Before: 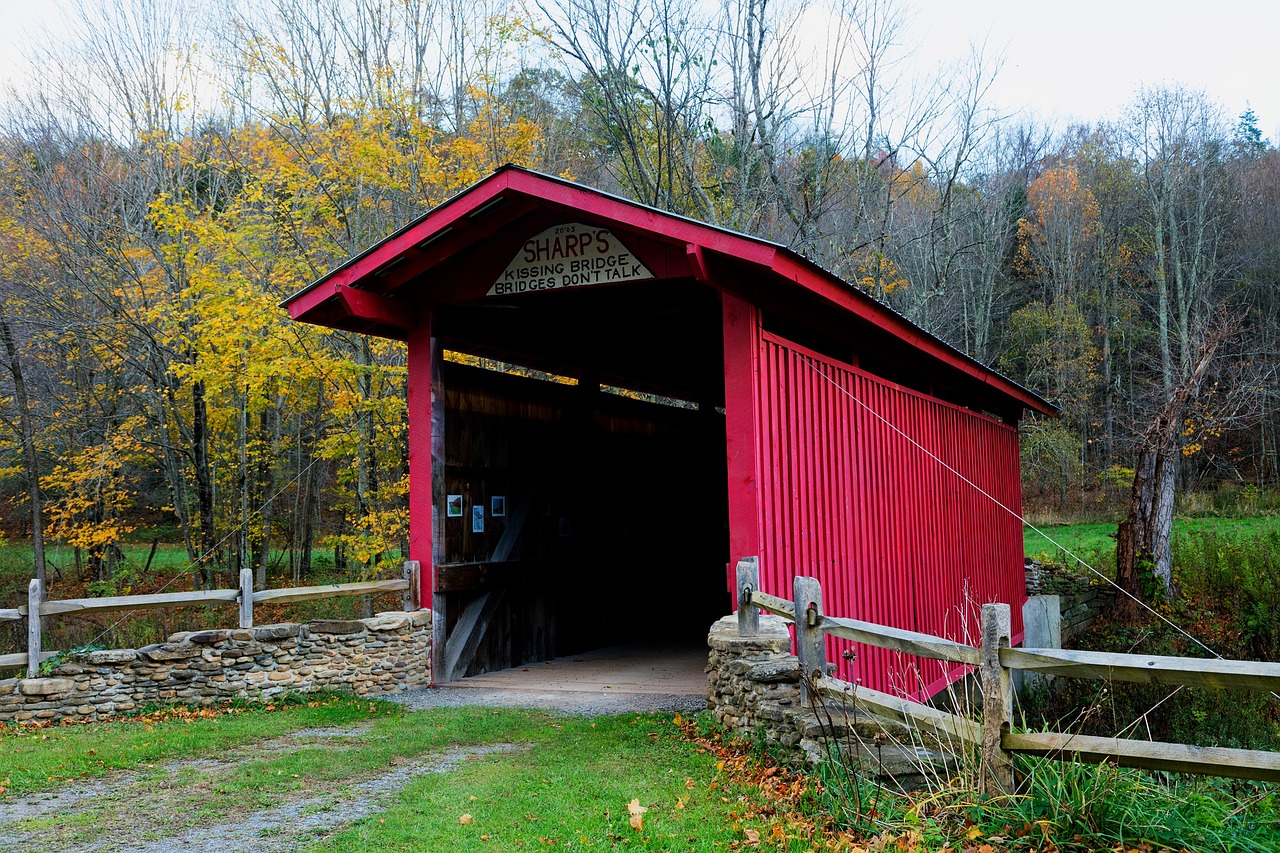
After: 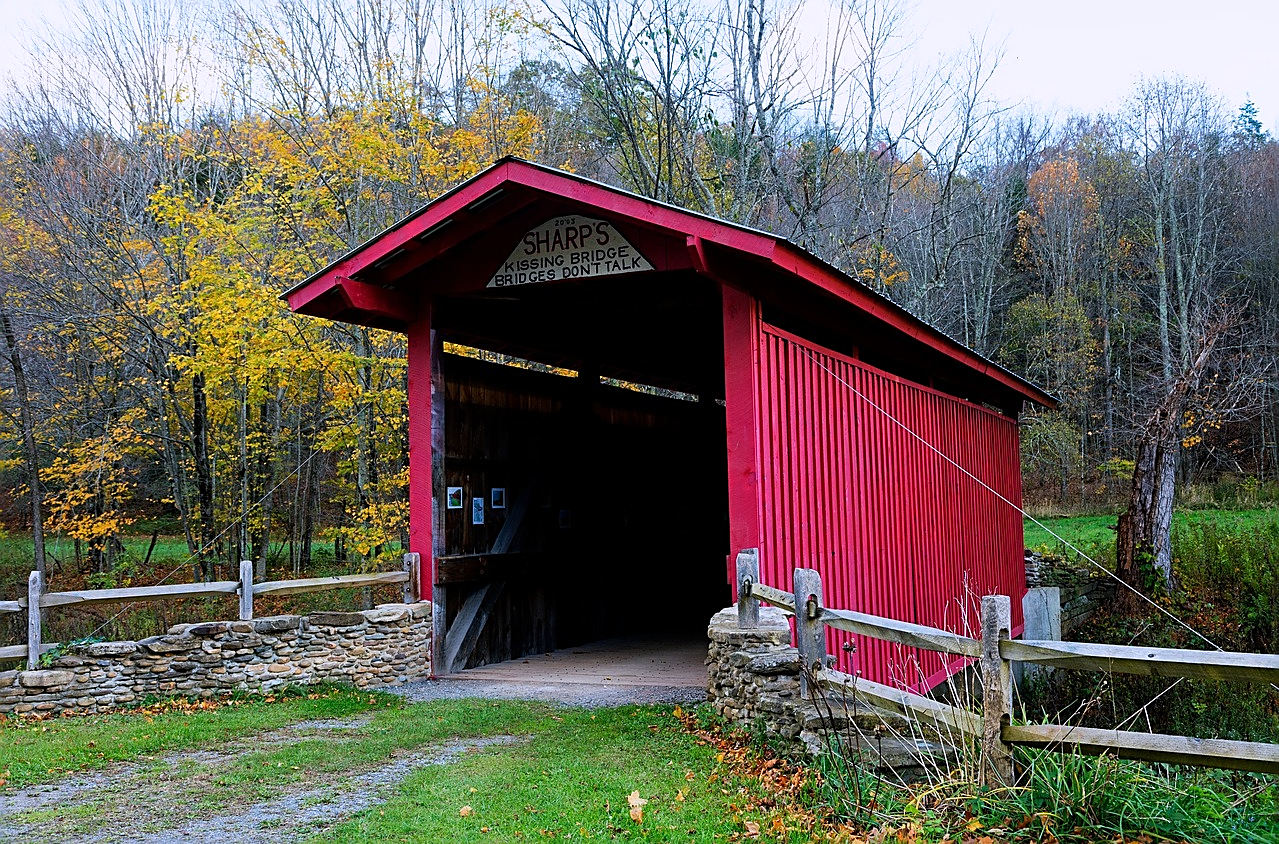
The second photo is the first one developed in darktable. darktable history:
sharpen: on, module defaults
white balance: red 1.004, blue 1.096
crop: top 1.049%, right 0.001%
